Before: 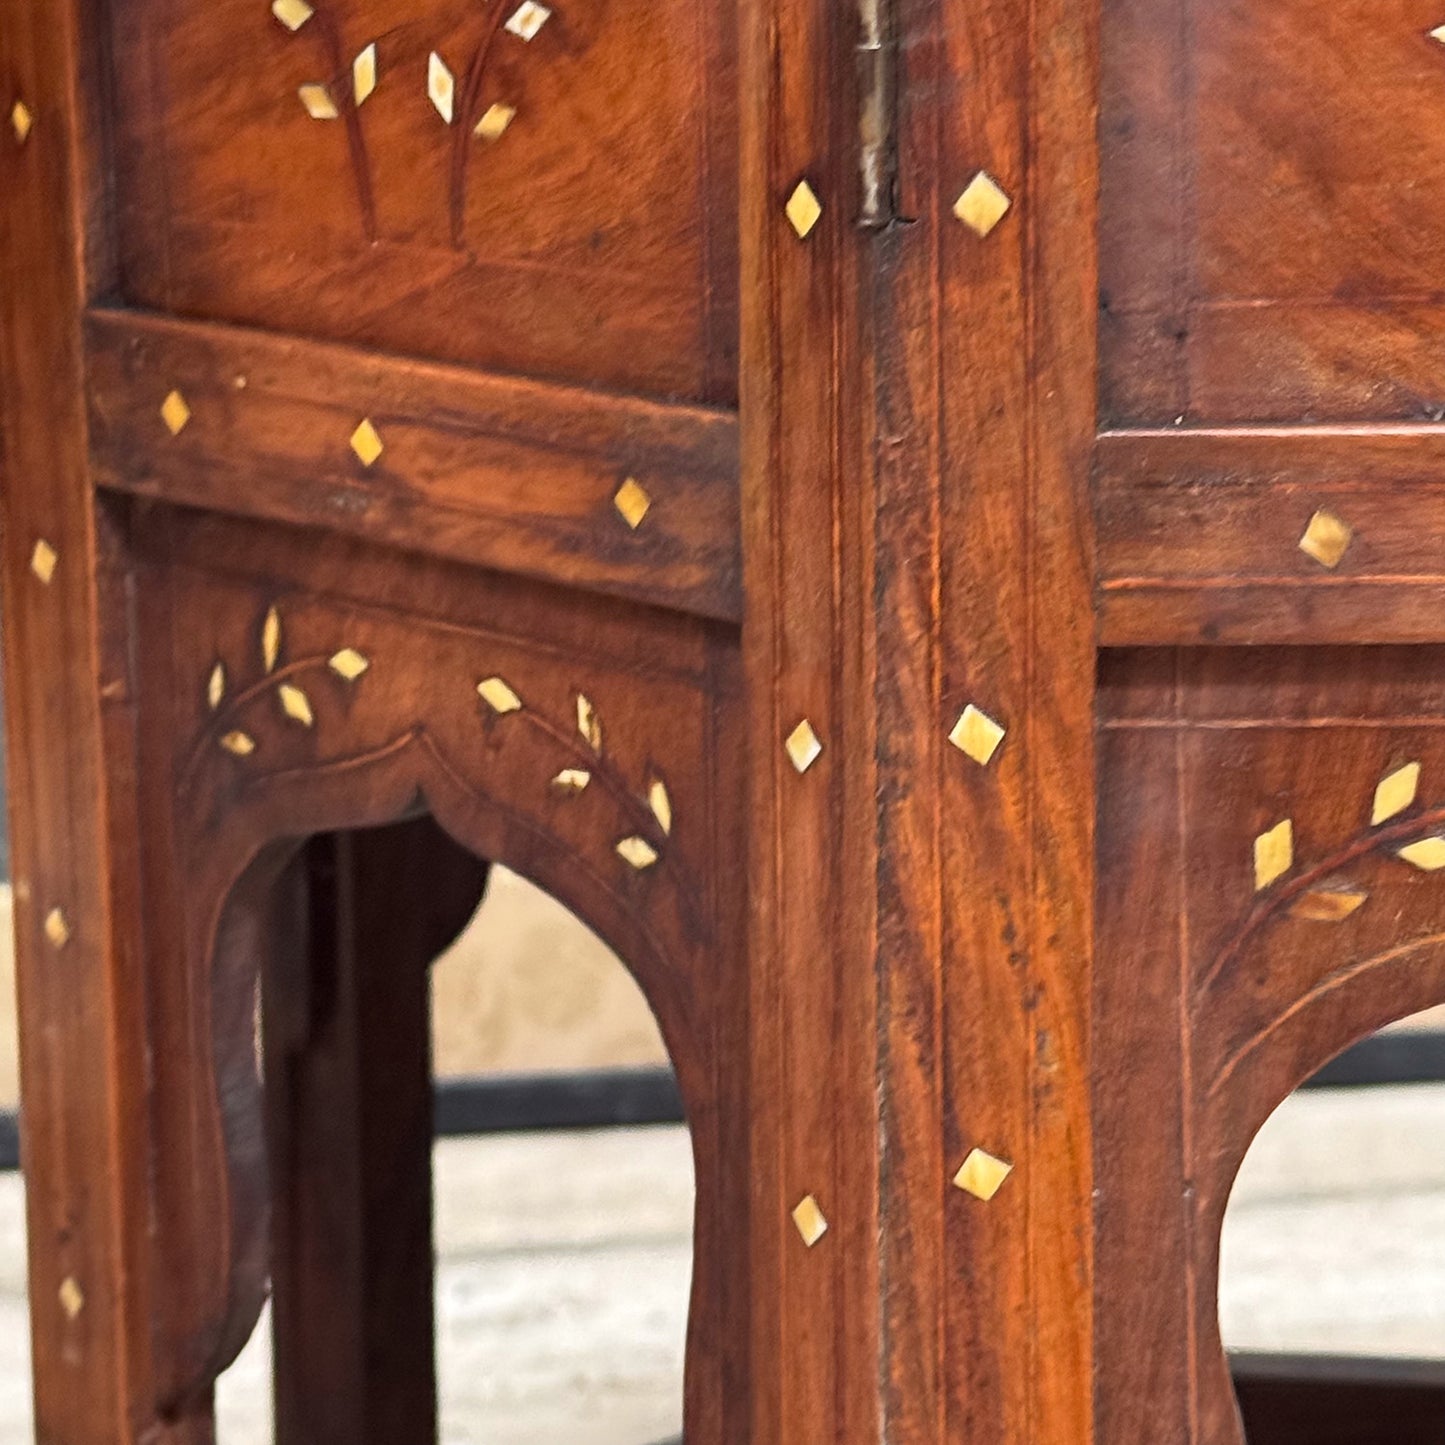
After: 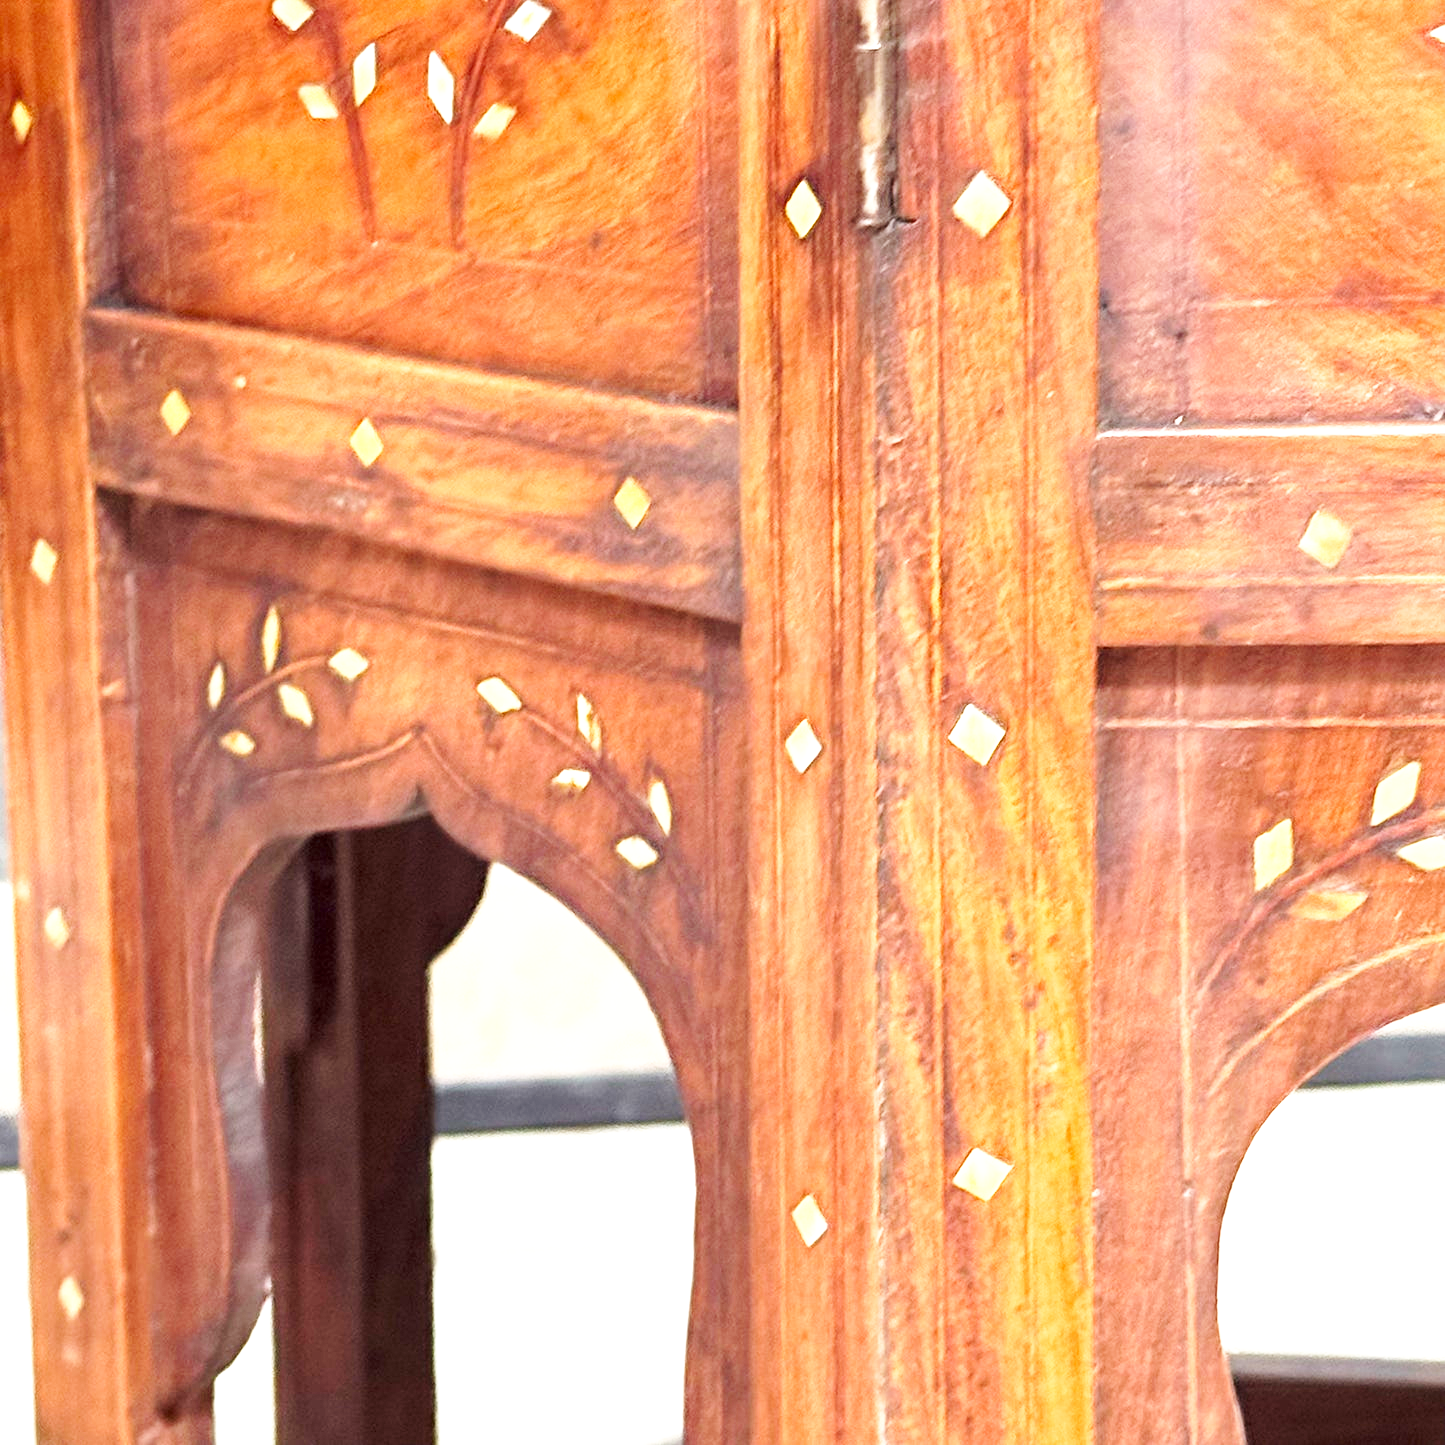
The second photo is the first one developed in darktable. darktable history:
white balance: emerald 1
base curve: curves: ch0 [(0, 0) (0.005, 0.002) (0.15, 0.3) (0.4, 0.7) (0.75, 0.95) (1, 1)], preserve colors none
exposure: black level correction 0, exposure 1.2 EV, compensate highlight preservation false
